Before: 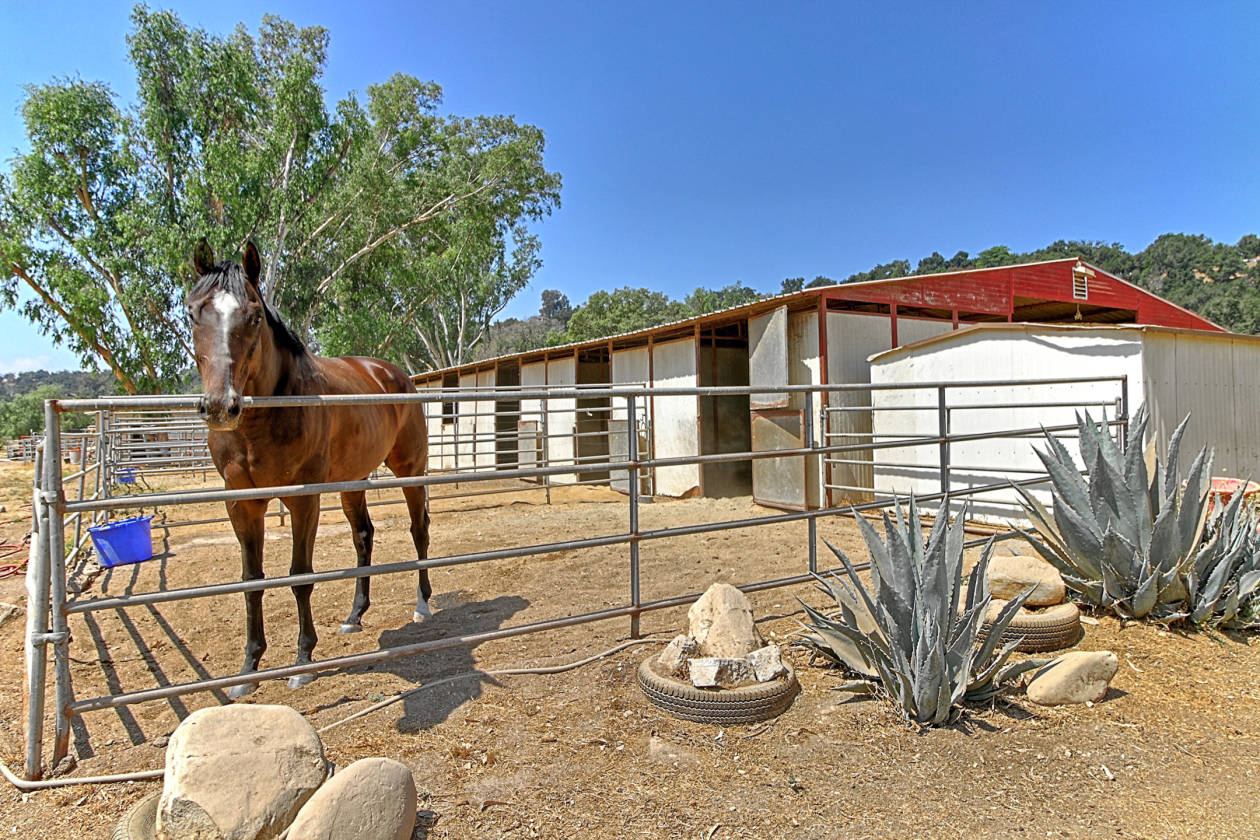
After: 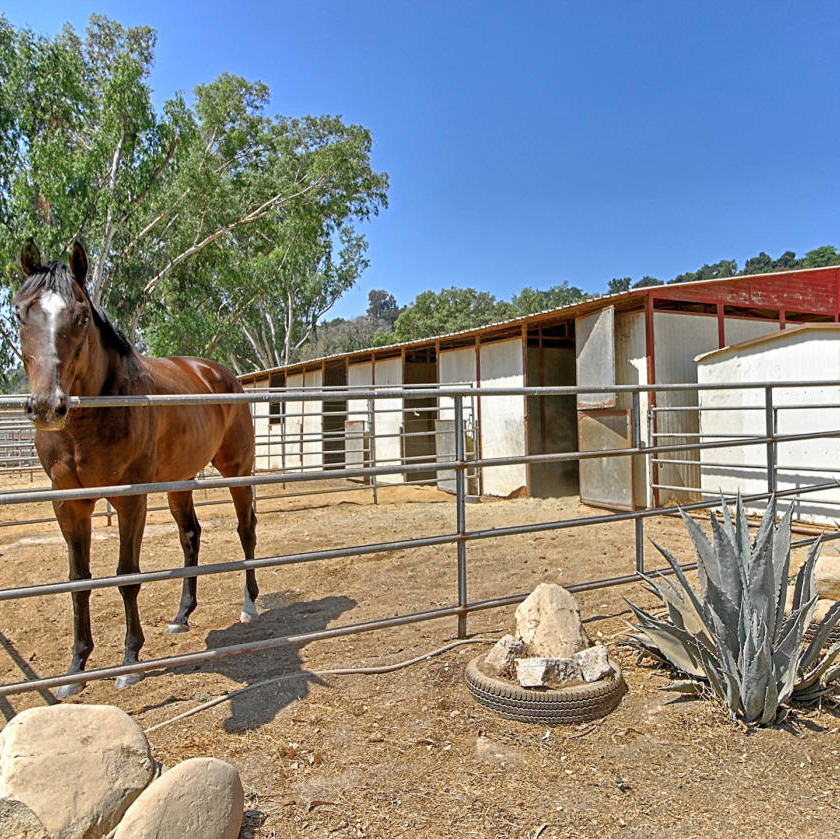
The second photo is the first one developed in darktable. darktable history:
crop and rotate: left 13.762%, right 19.493%
